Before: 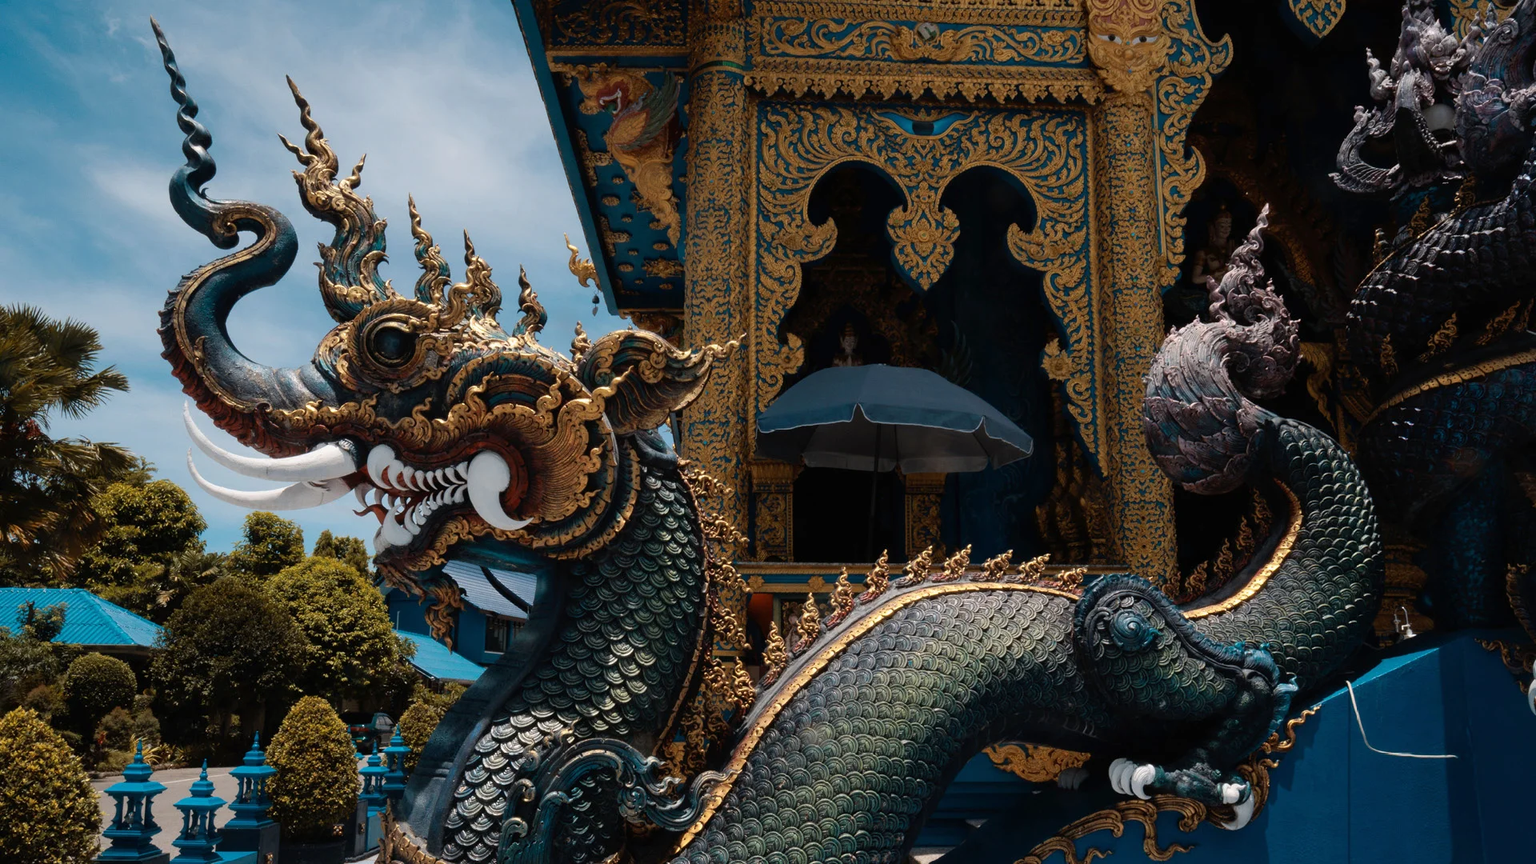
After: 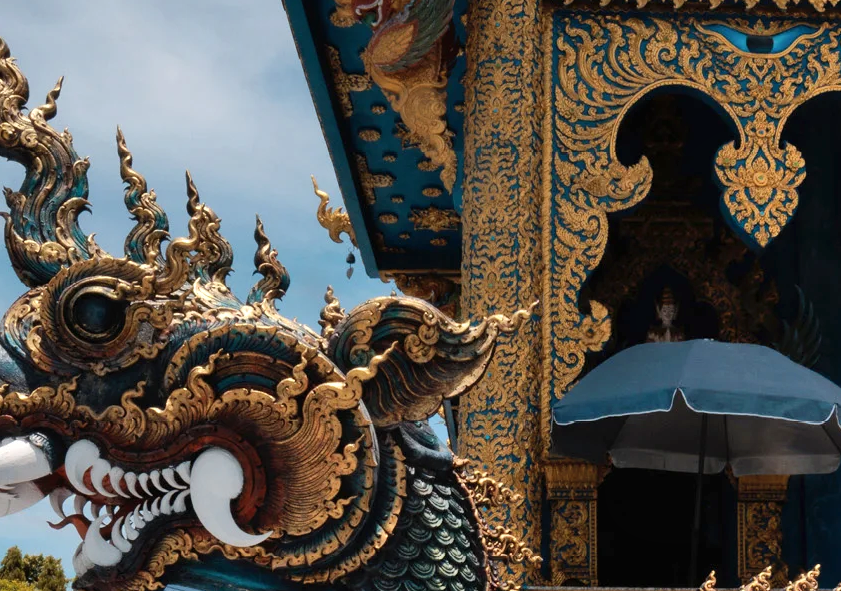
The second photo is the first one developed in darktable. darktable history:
crop: left 20.542%, top 10.791%, right 35.643%, bottom 34.417%
shadows and highlights: shadows 47.58, highlights -41.7, soften with gaussian
exposure: exposure 0.128 EV, compensate highlight preservation false
